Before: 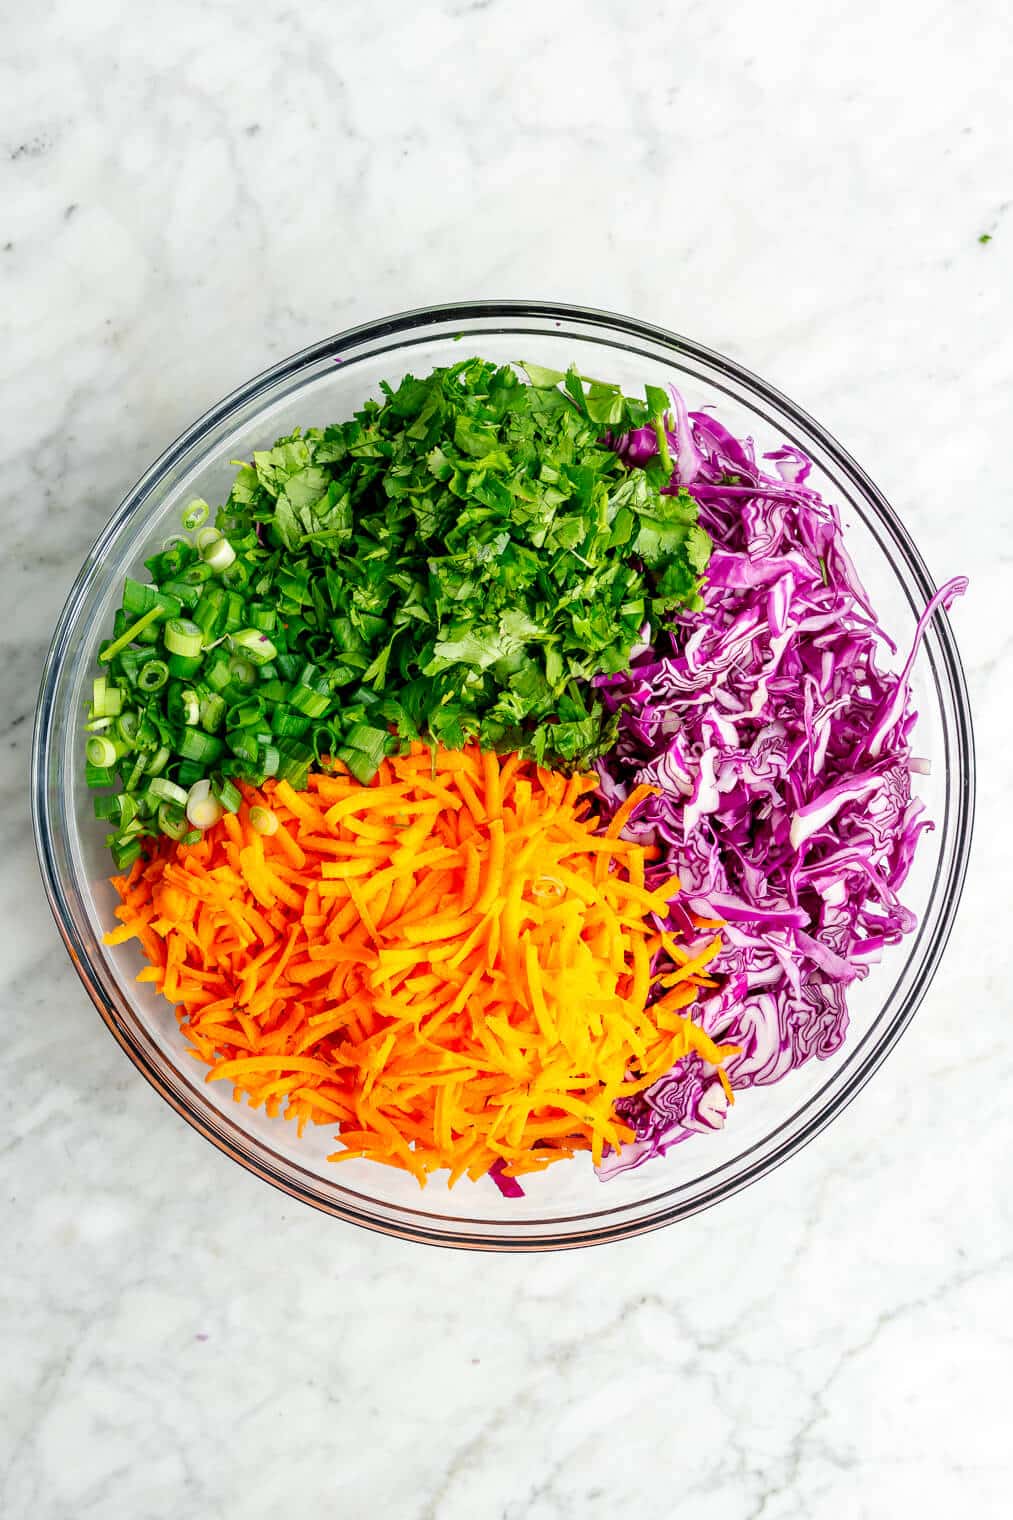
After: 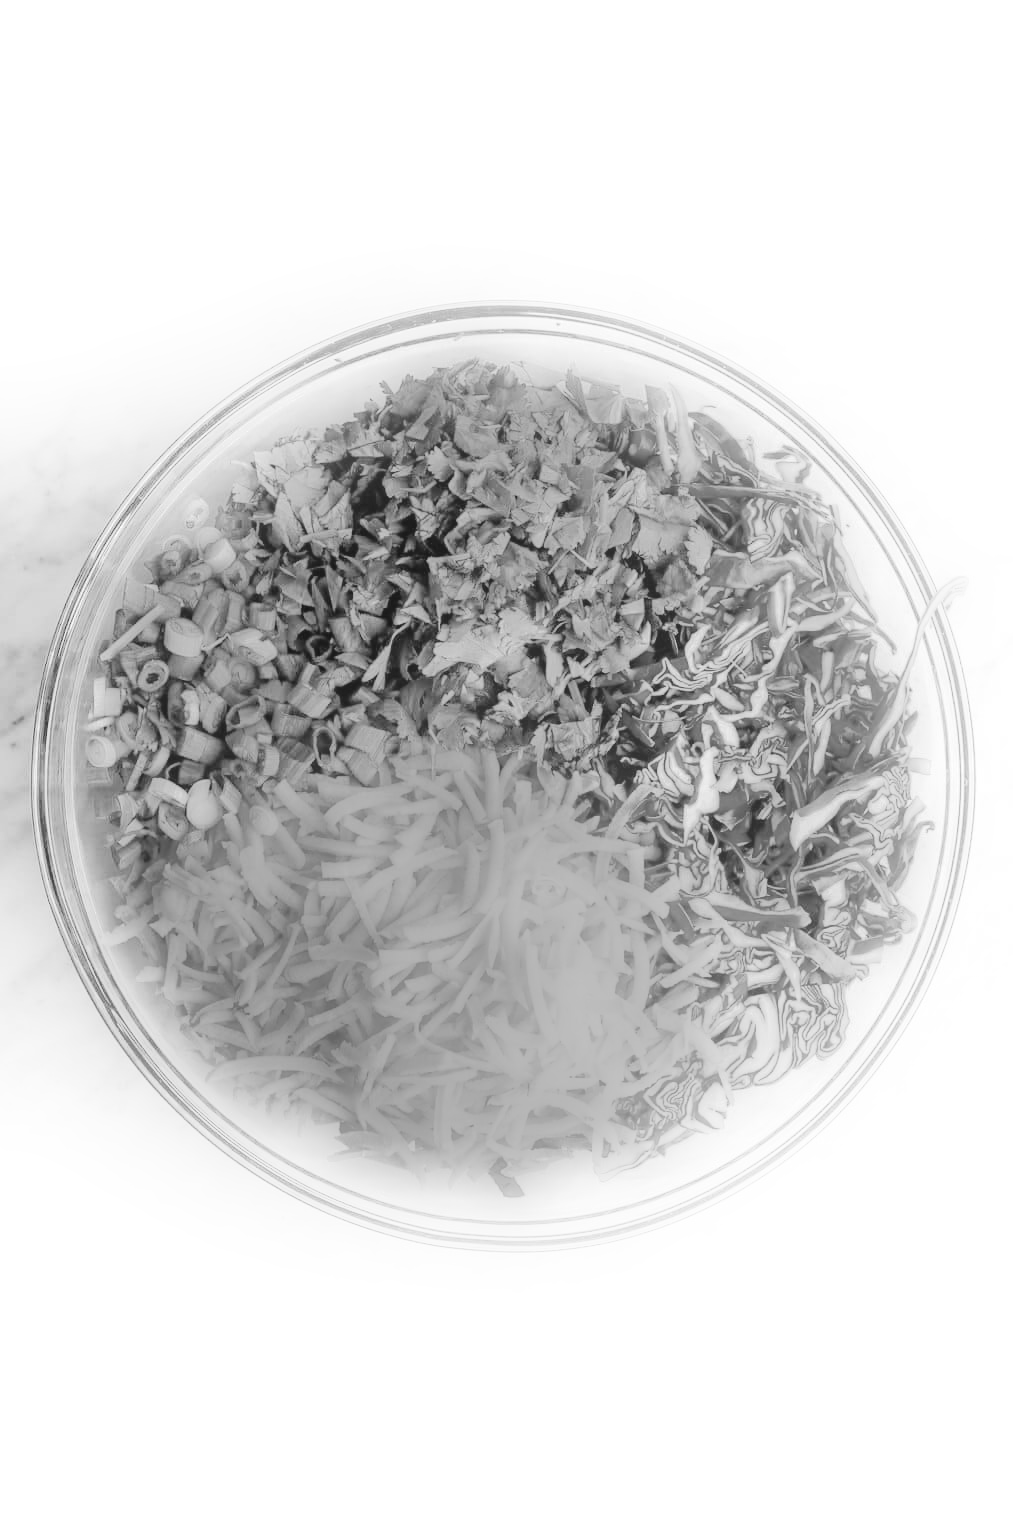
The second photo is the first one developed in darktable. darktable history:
bloom: size 16%, threshold 98%, strength 20%
color balance rgb: perceptual saturation grading › global saturation 20%, global vibrance 20%
color zones: curves: ch0 [(0, 0.613) (0.01, 0.613) (0.245, 0.448) (0.498, 0.529) (0.642, 0.665) (0.879, 0.777) (0.99, 0.613)]; ch1 [(0, 0) (0.143, 0) (0.286, 0) (0.429, 0) (0.571, 0) (0.714, 0) (0.857, 0)], mix -121.96%
monochrome: size 1
tone curve: curves: ch0 [(0, 0) (0.003, 0.021) (0.011, 0.033) (0.025, 0.059) (0.044, 0.097) (0.069, 0.141) (0.1, 0.186) (0.136, 0.237) (0.177, 0.298) (0.224, 0.378) (0.277, 0.47) (0.335, 0.542) (0.399, 0.605) (0.468, 0.678) (0.543, 0.724) (0.623, 0.787) (0.709, 0.829) (0.801, 0.875) (0.898, 0.912) (1, 1)], preserve colors none
tone equalizer: on, module defaults
